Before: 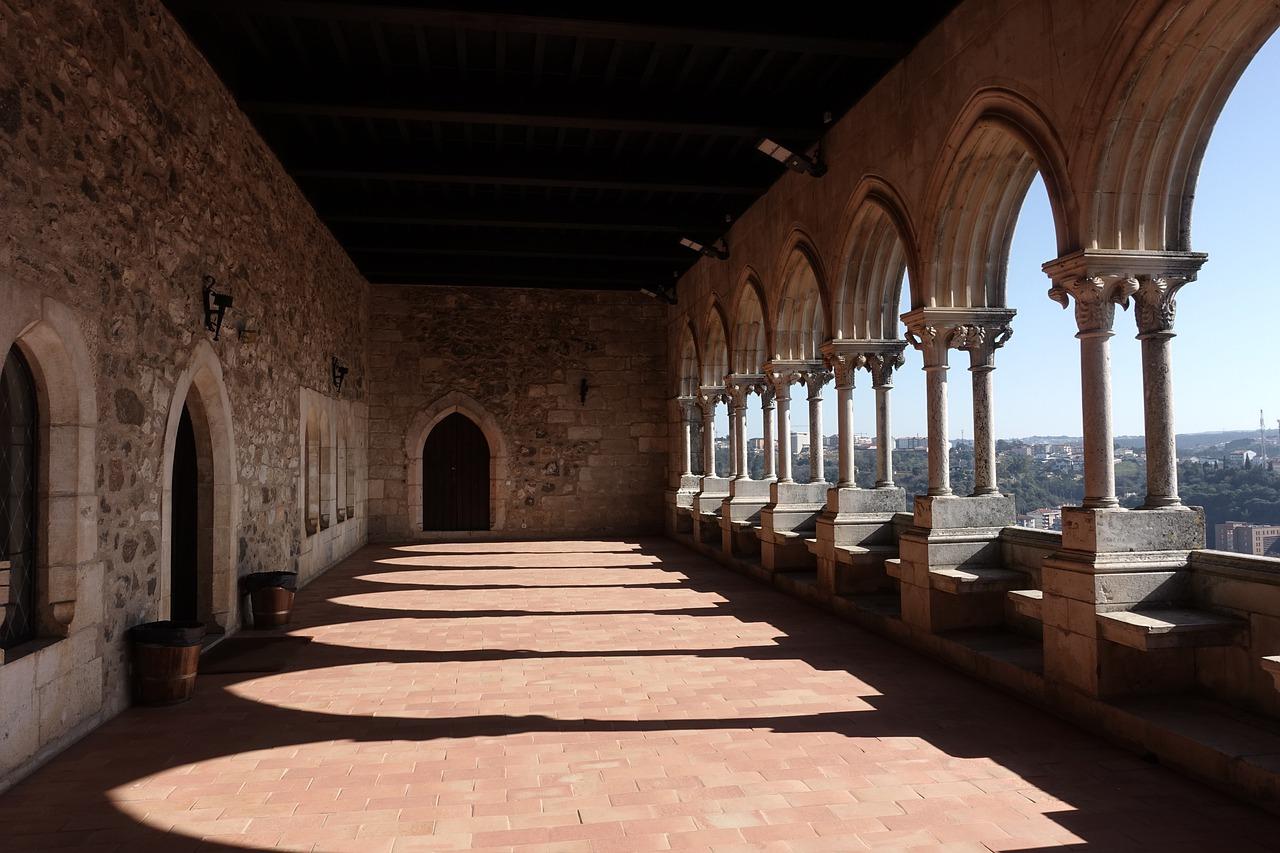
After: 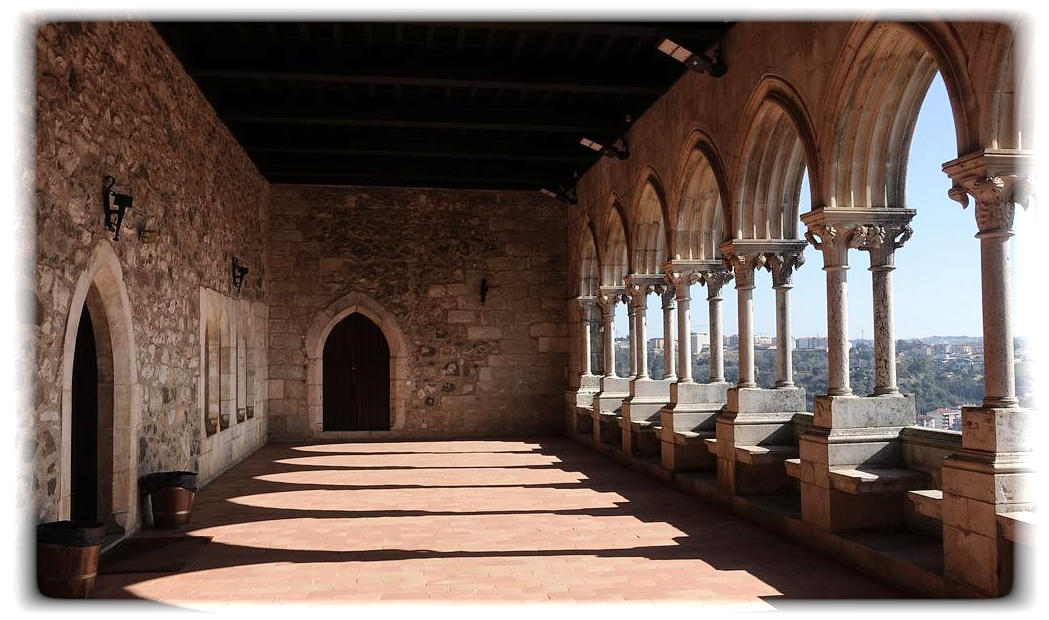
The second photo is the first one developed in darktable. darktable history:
vignetting: fall-off start 93%, fall-off radius 5%, brightness 1, saturation -0.49, automatic ratio true, width/height ratio 1.332, shape 0.04, unbound false
shadows and highlights: radius 264.75, soften with gaussian
crop: left 7.856%, top 11.836%, right 10.12%, bottom 15.387%
